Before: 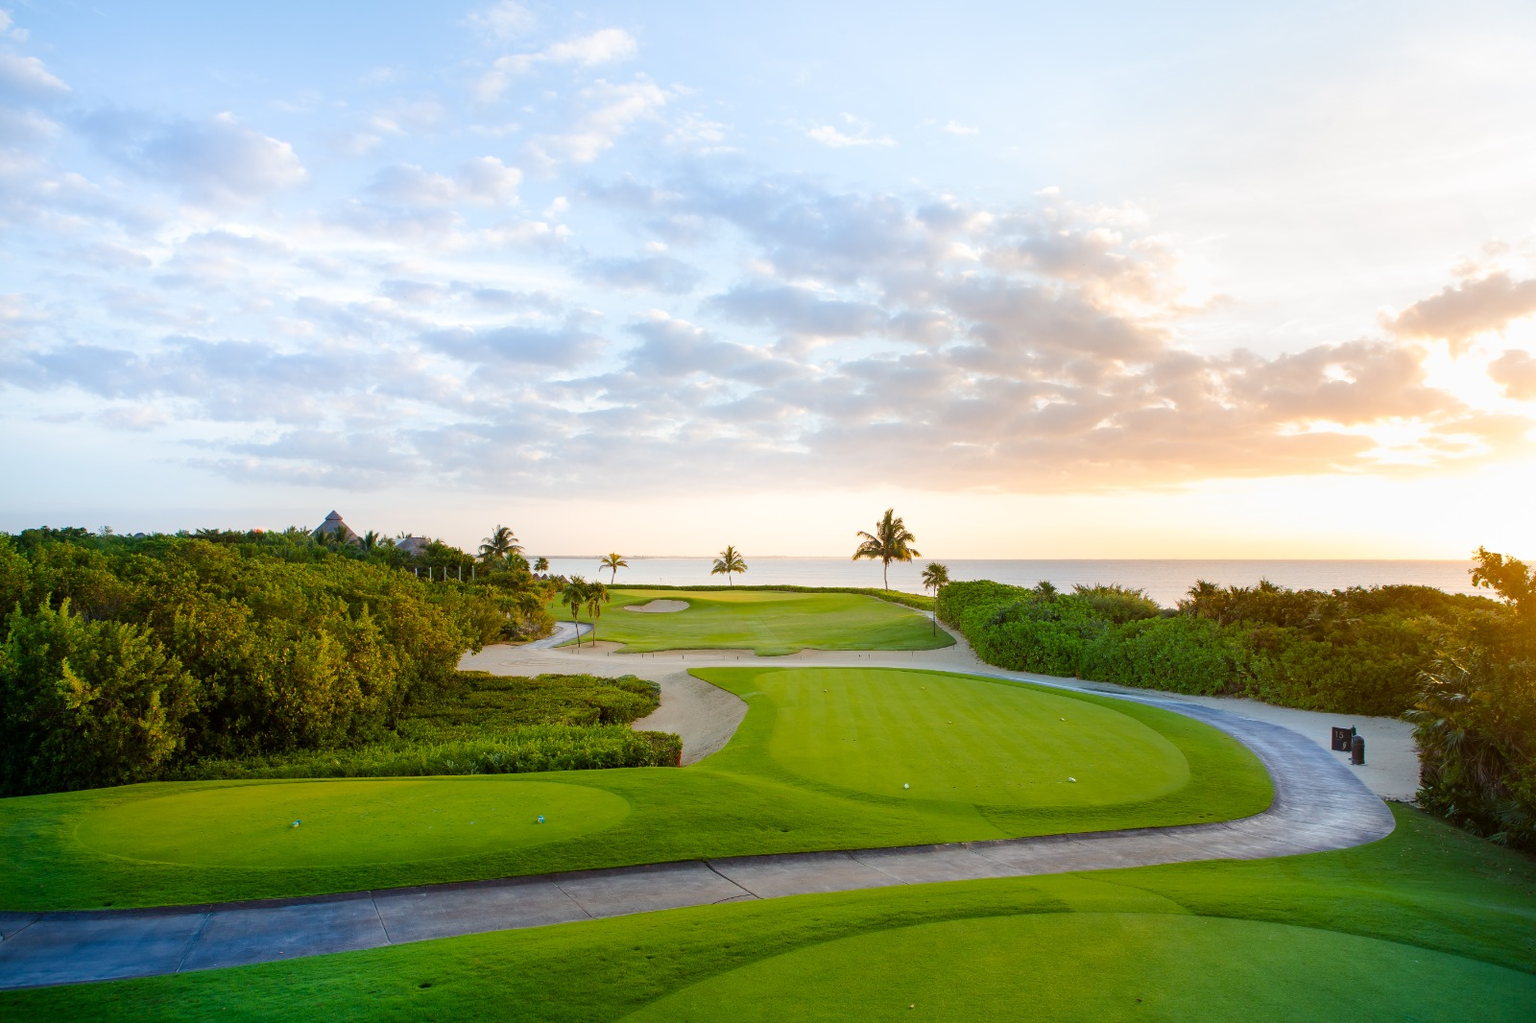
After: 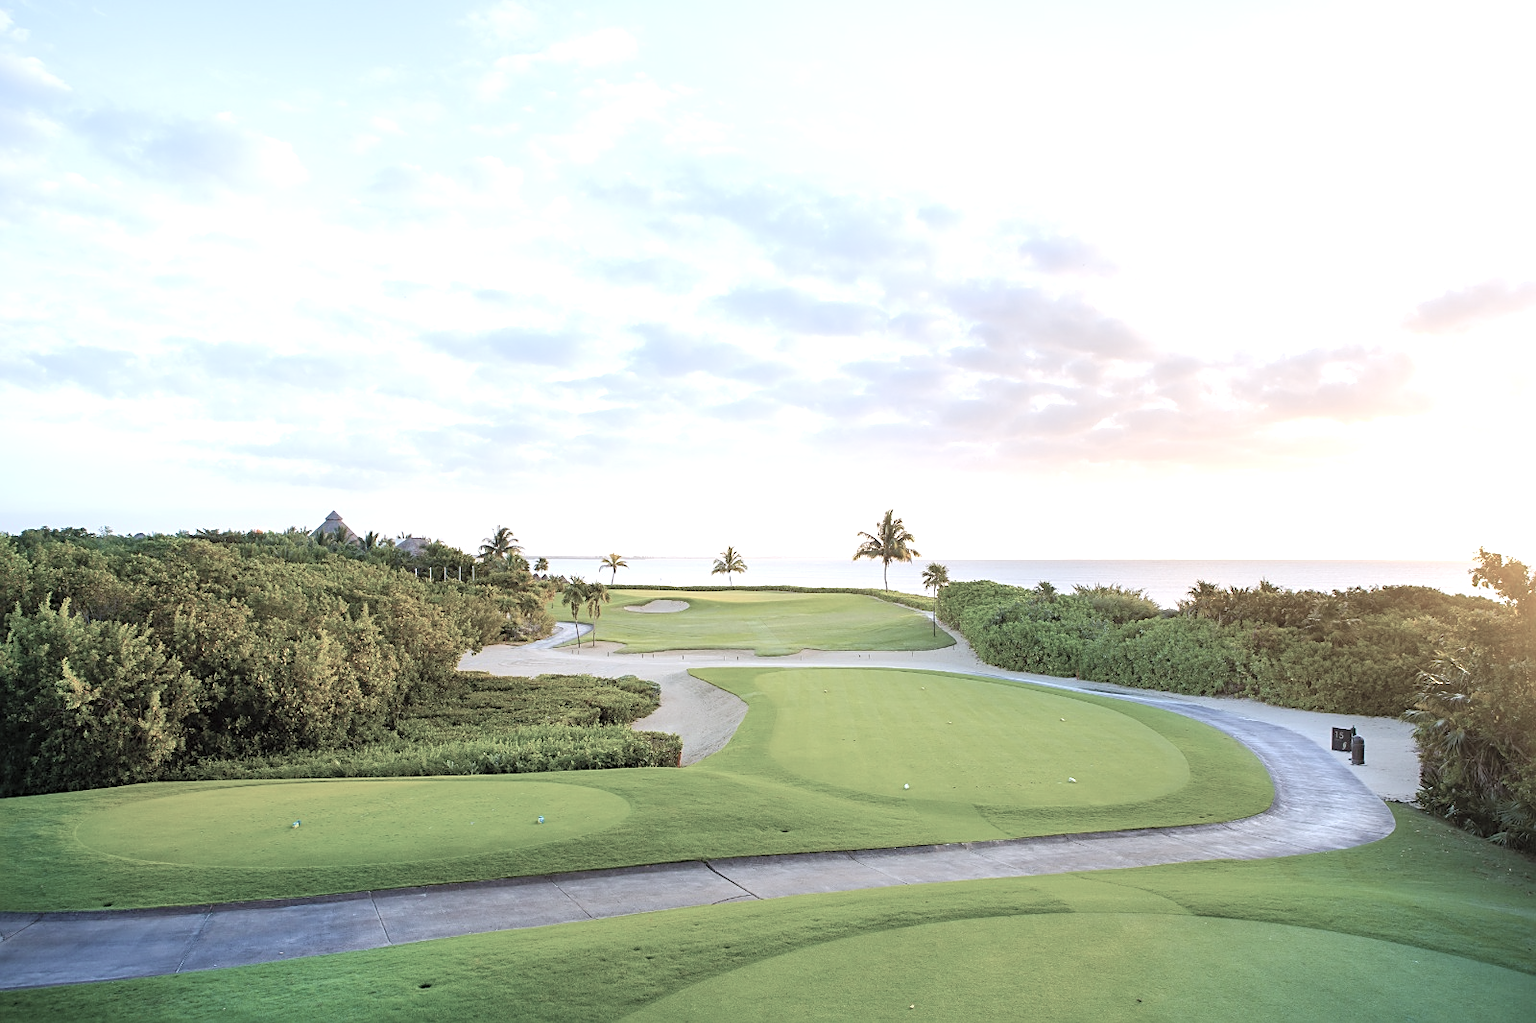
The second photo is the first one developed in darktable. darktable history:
sharpen: on, module defaults
contrast brightness saturation: brightness 0.181, saturation -0.502
exposure: black level correction 0, exposure 0.498 EV, compensate exposure bias true, compensate highlight preservation false
color calibration: illuminant as shot in camera, x 0.37, y 0.382, temperature 4314.3 K
